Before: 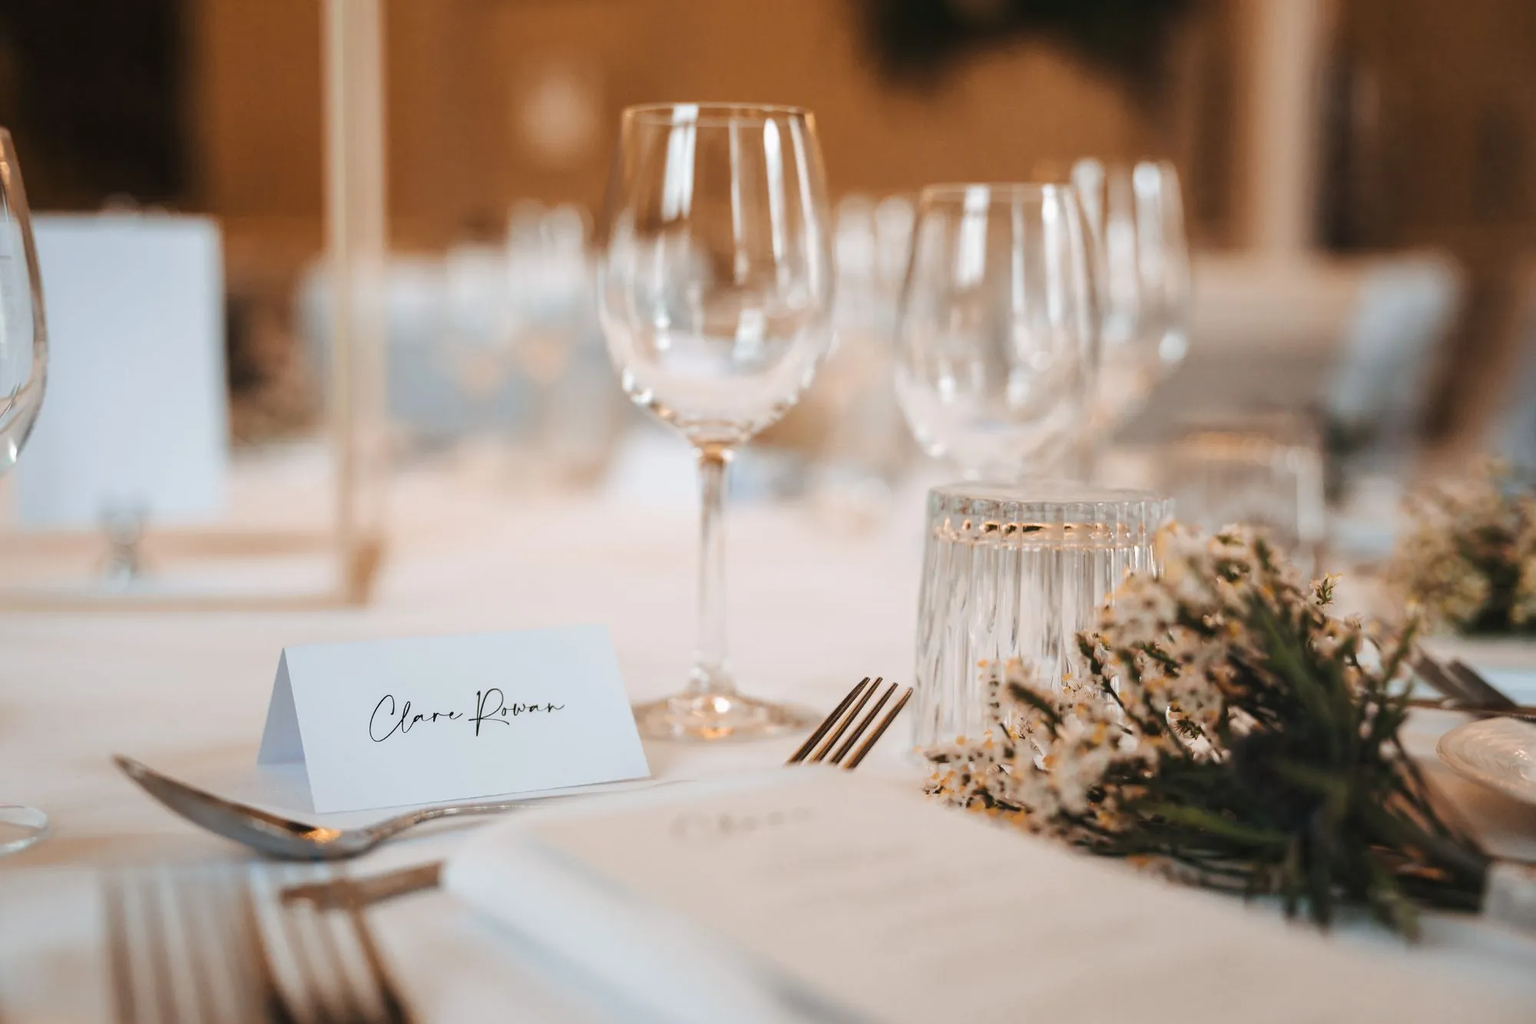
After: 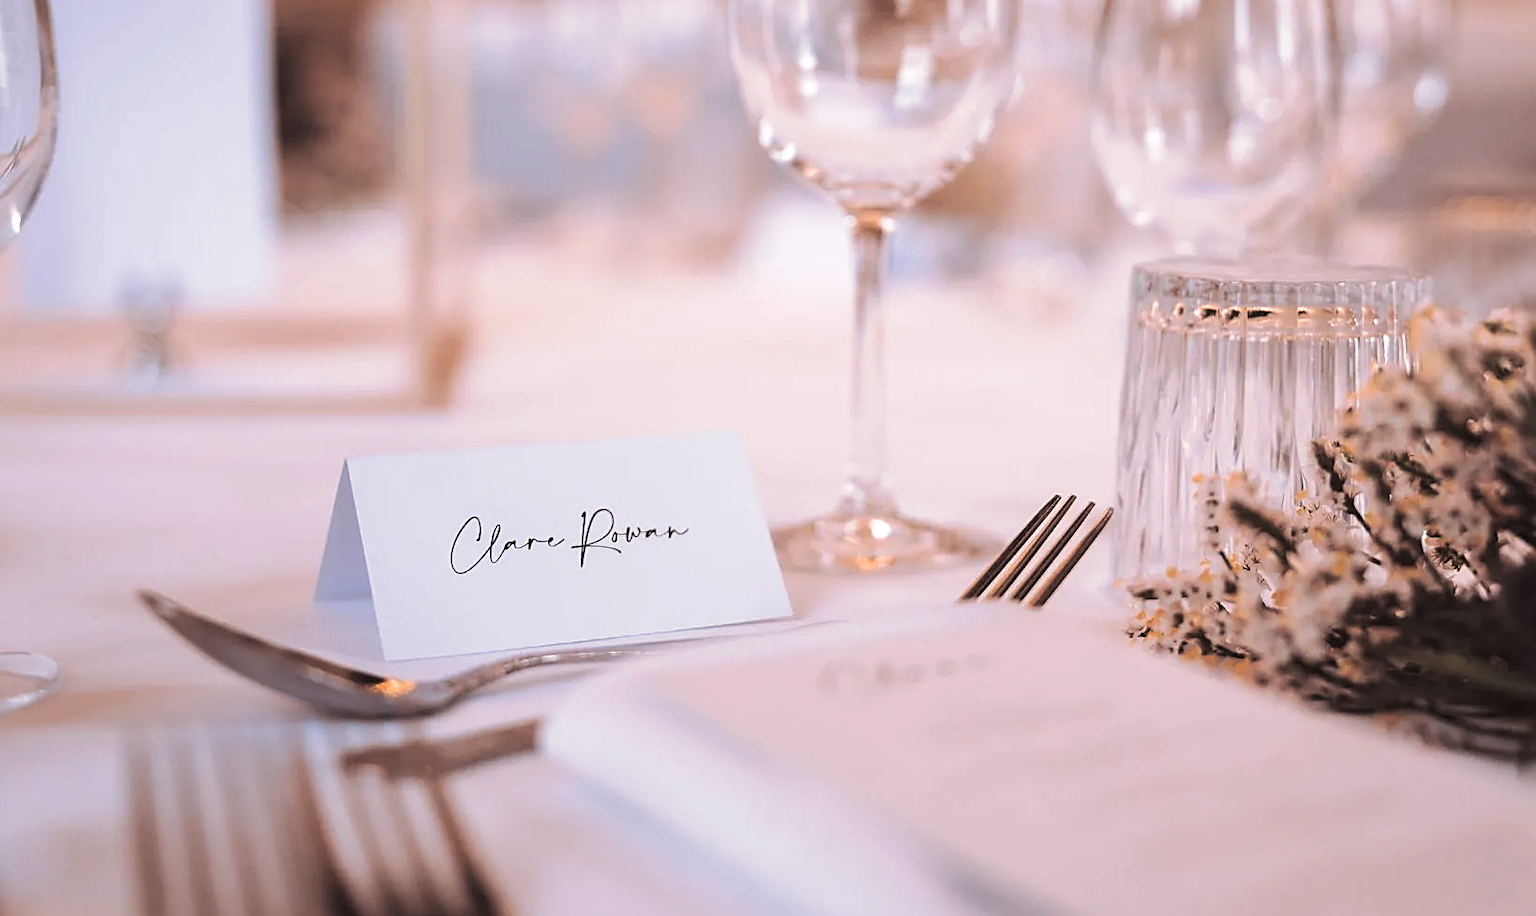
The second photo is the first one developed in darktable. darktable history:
split-toning: shadows › saturation 0.2
color correction: highlights b* 3
sharpen: on, module defaults
white balance: red 1.066, blue 1.119
crop: top 26.531%, right 17.959%
